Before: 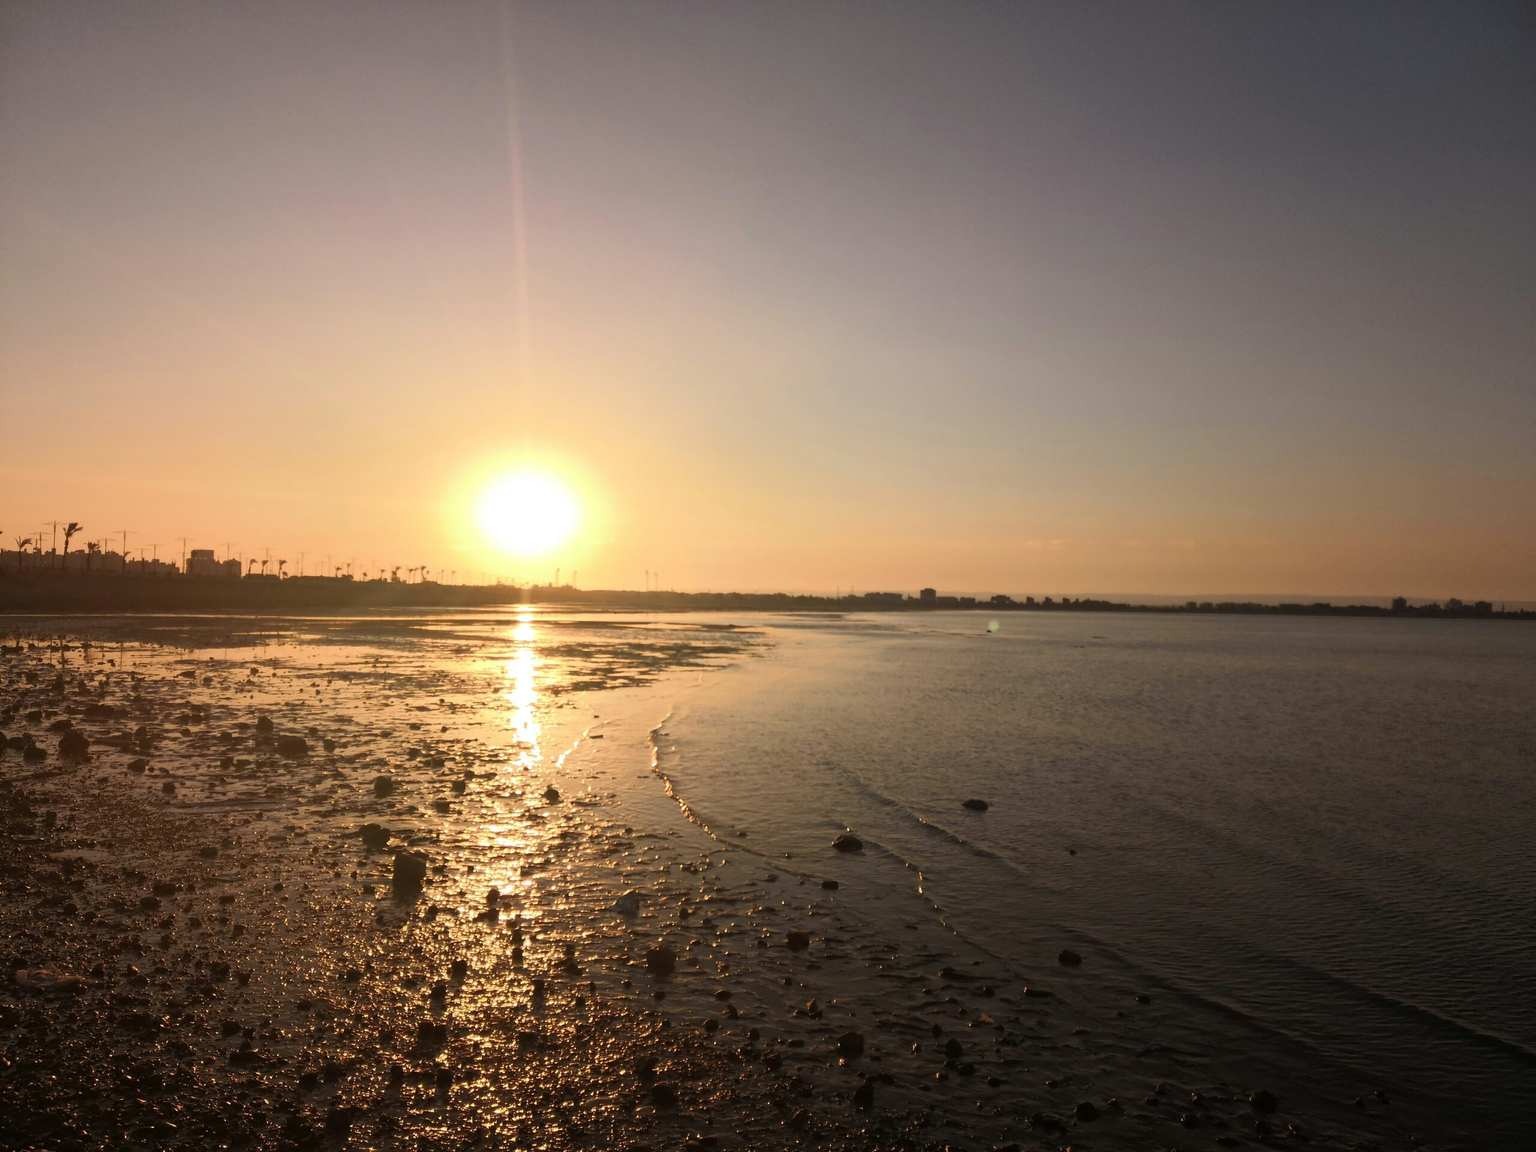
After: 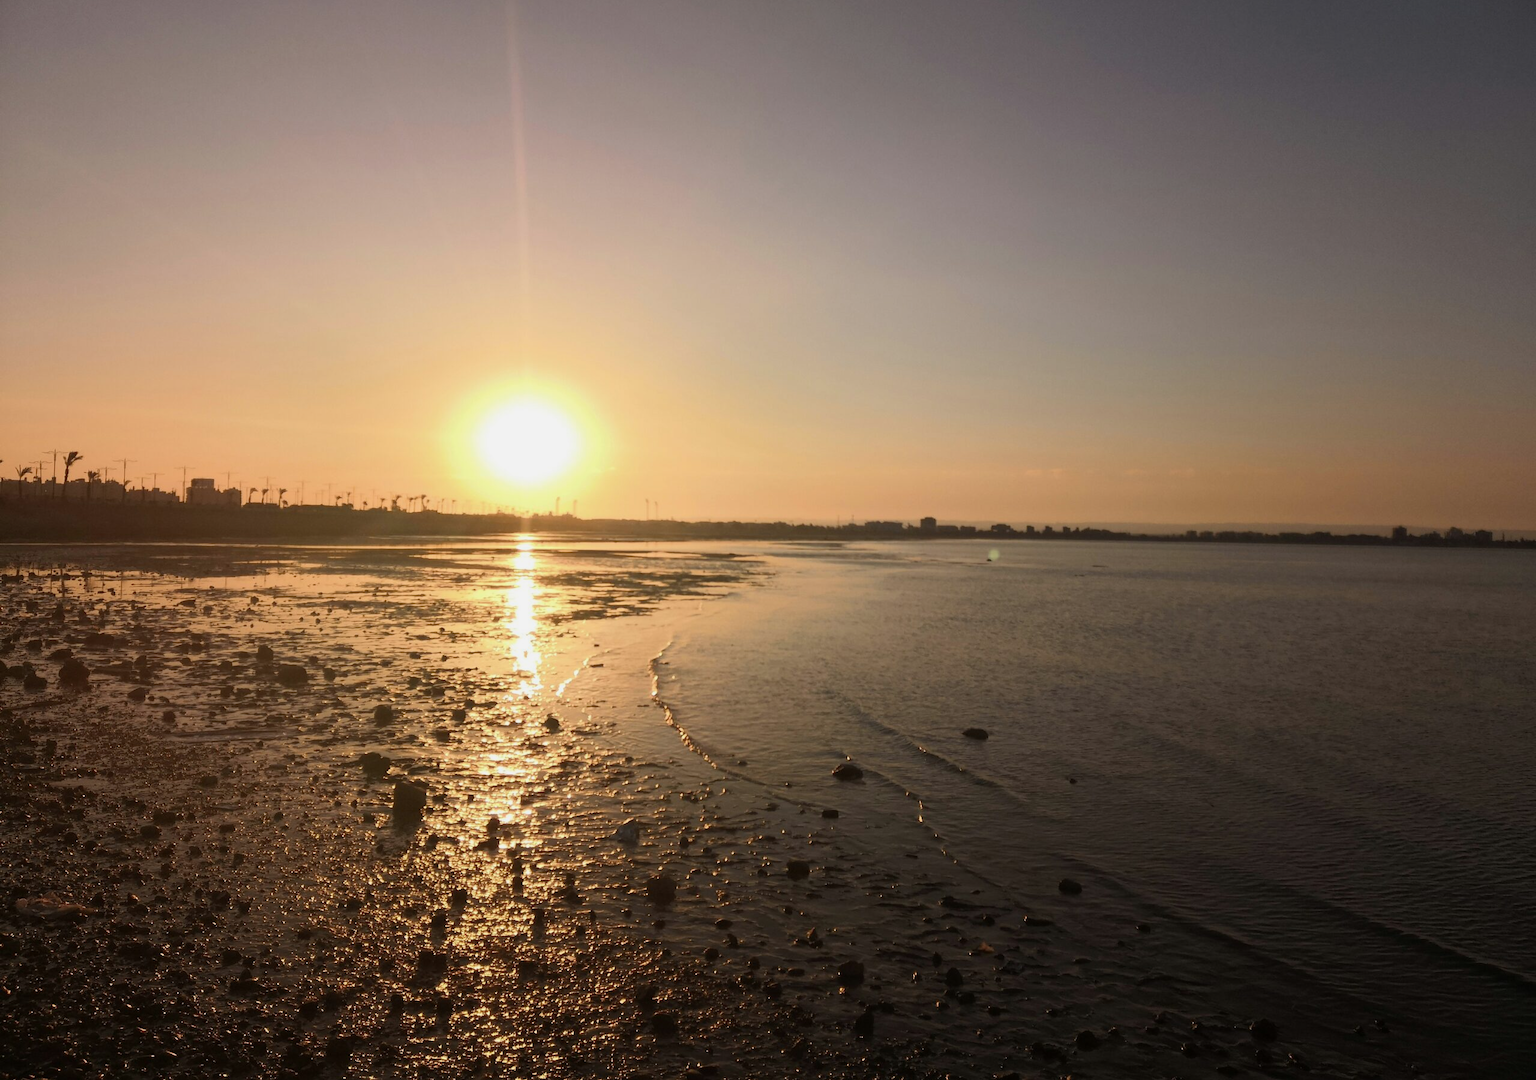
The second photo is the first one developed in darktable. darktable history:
crop and rotate: top 6.25%
exposure: exposure -0.177 EV, compensate highlight preservation false
